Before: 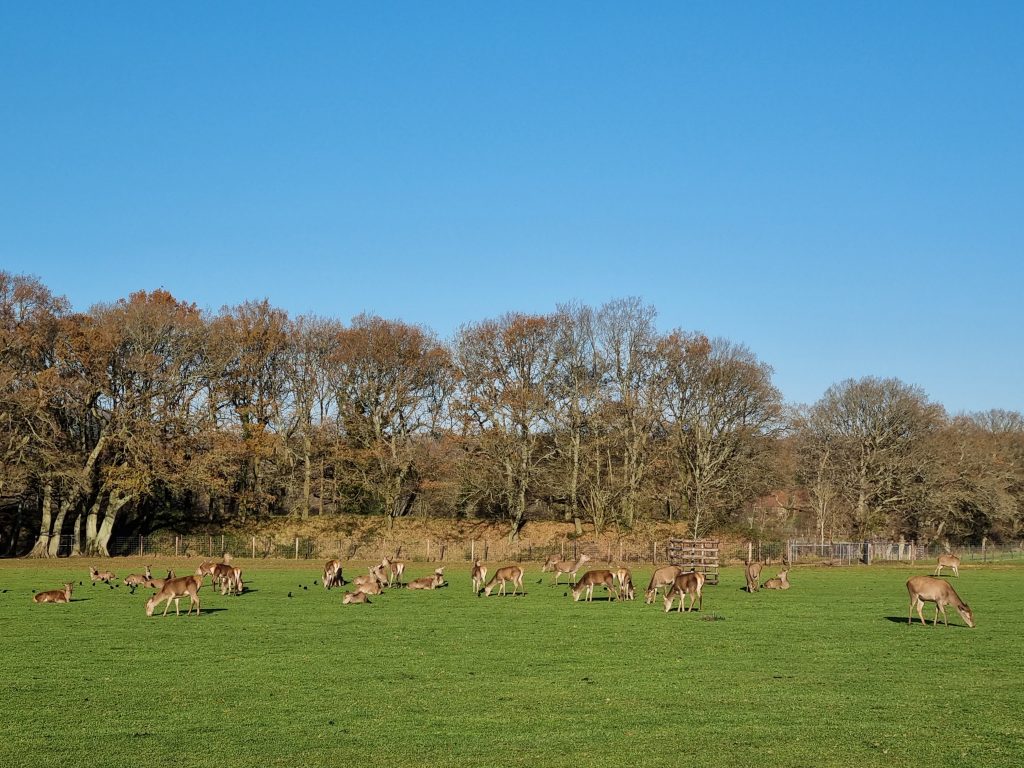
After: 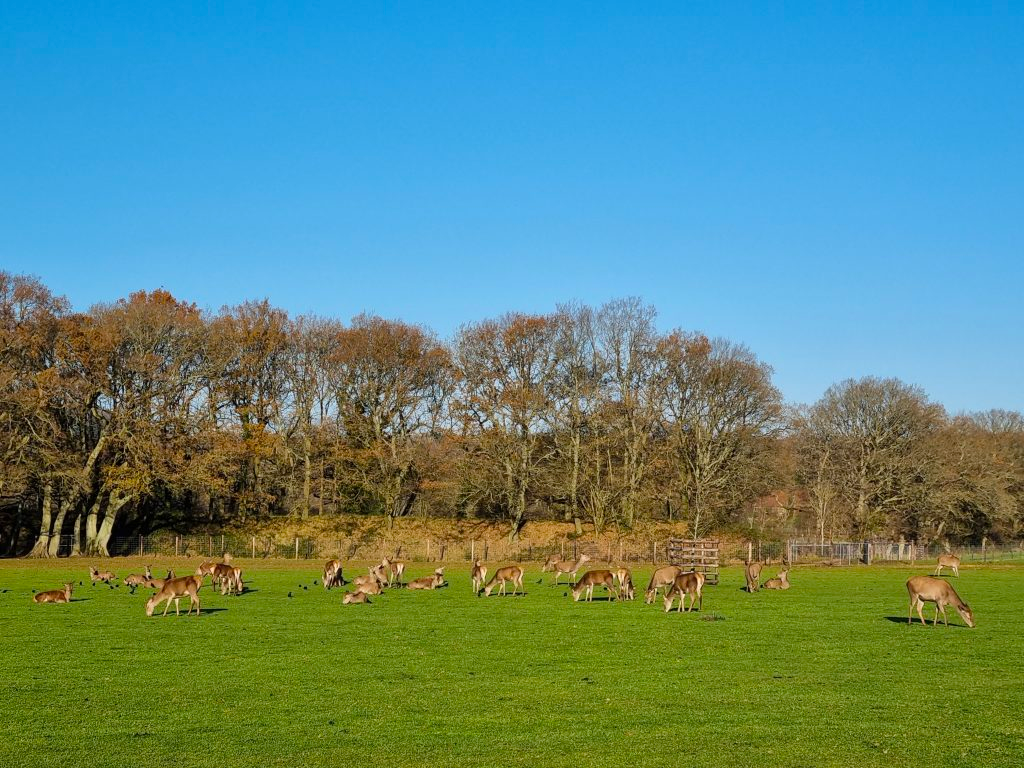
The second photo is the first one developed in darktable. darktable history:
color balance: output saturation 120%
